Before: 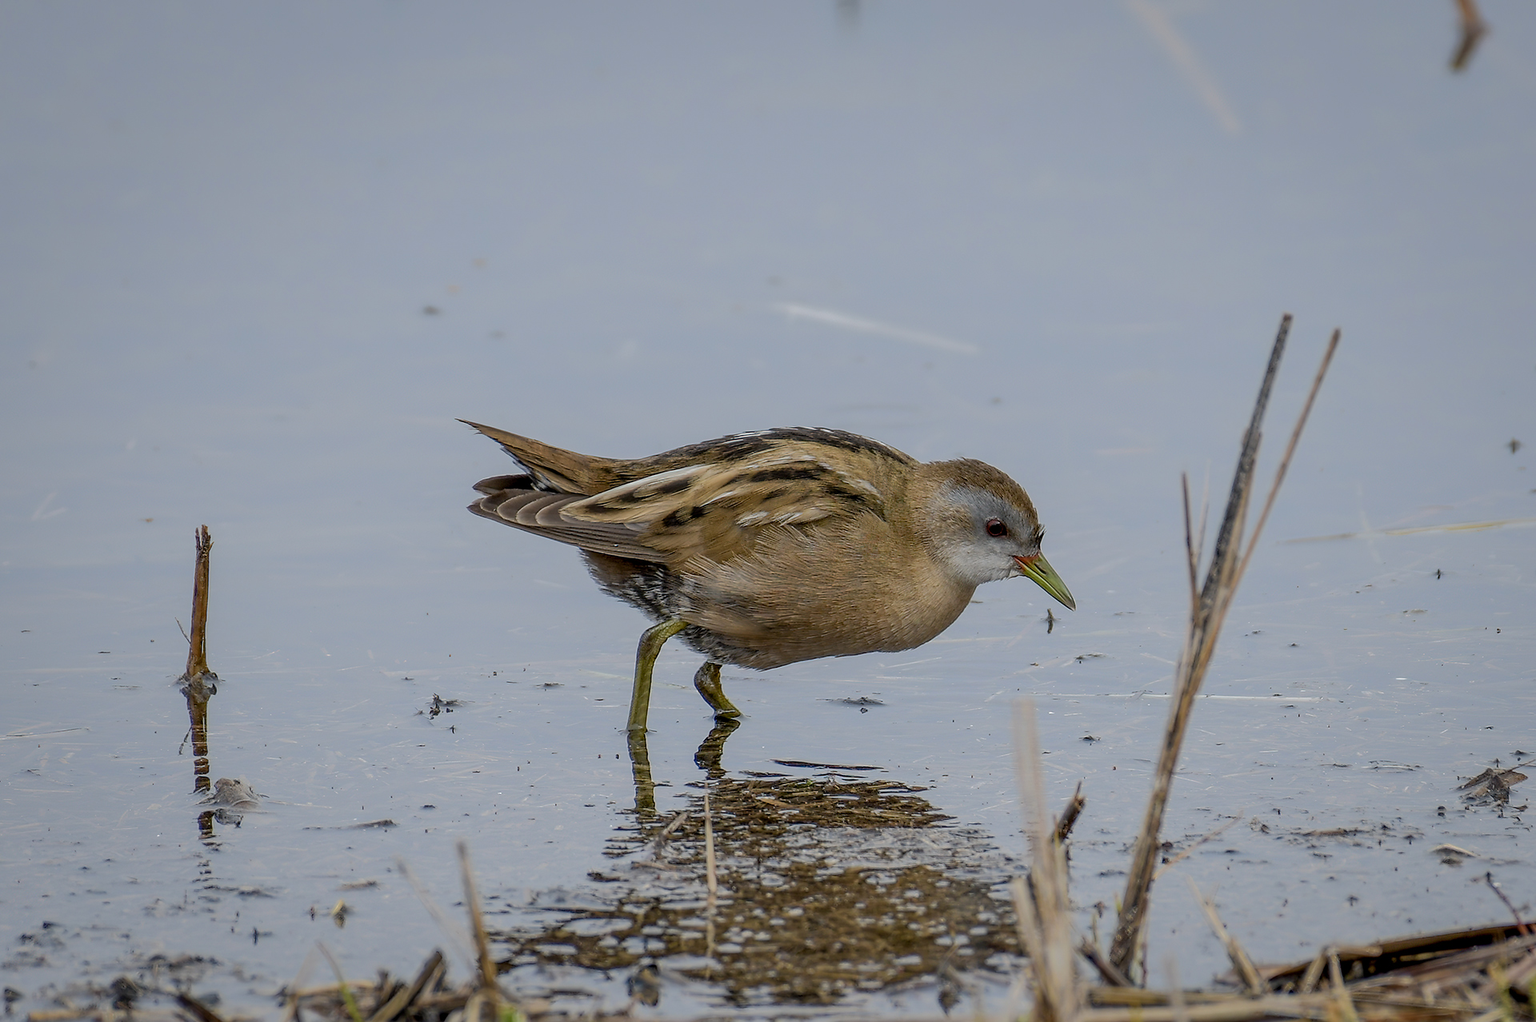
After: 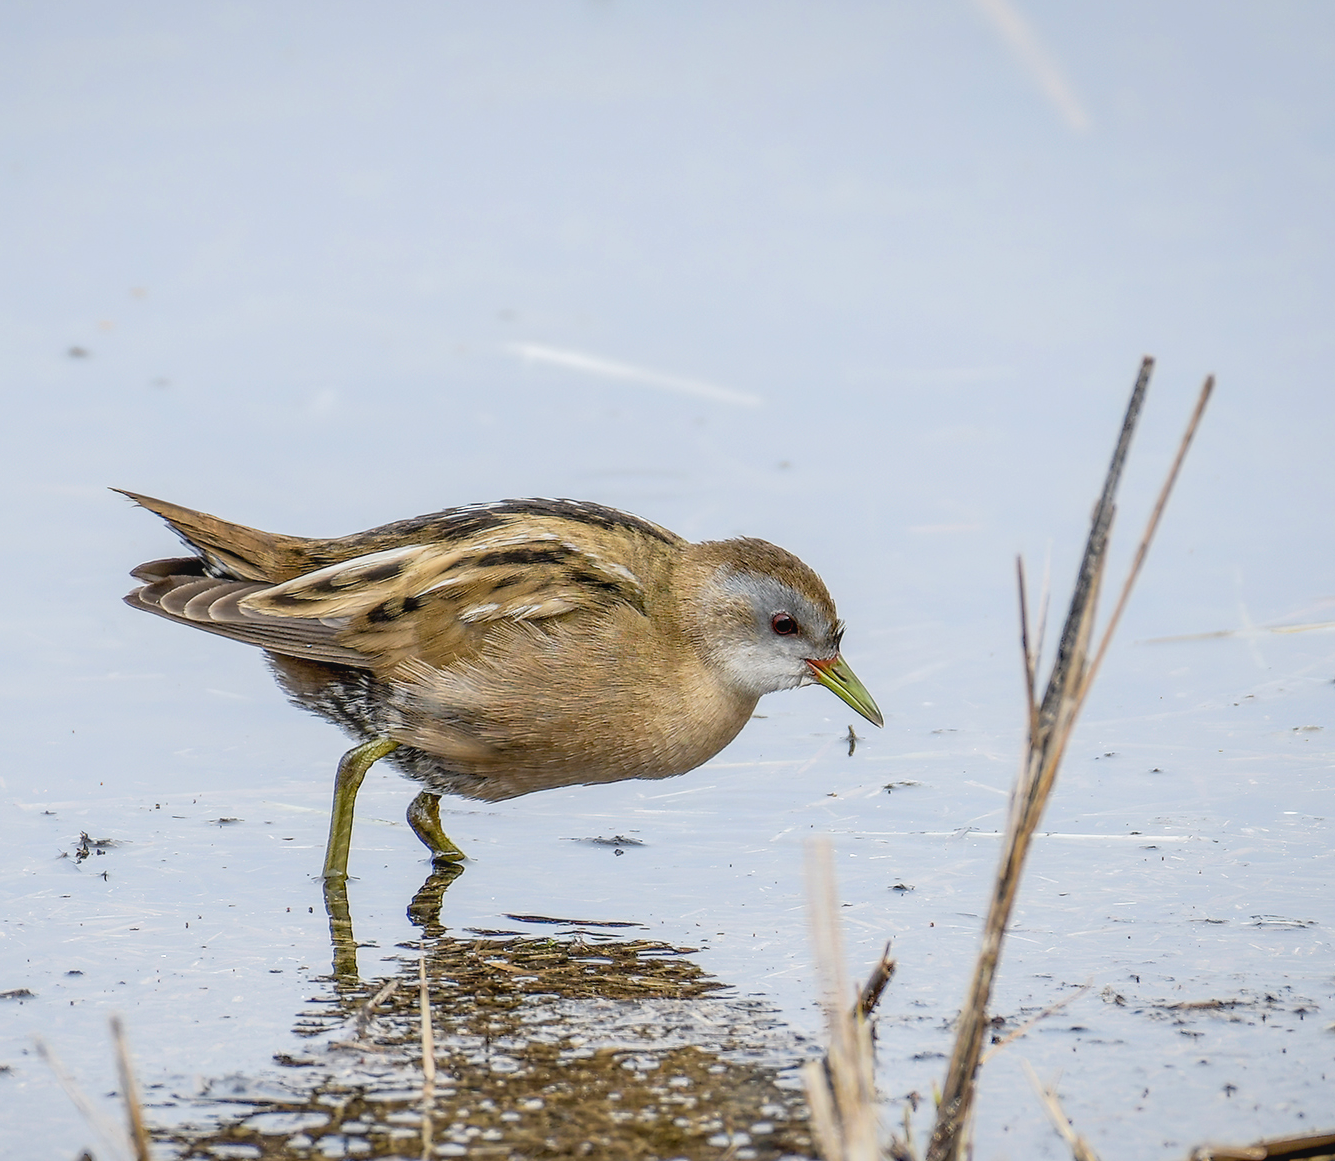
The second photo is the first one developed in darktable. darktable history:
crop and rotate: left 24.034%, top 2.838%, right 6.406%, bottom 6.299%
base curve: curves: ch0 [(0, 0) (0.579, 0.807) (1, 1)], preserve colors none
exposure: black level correction 0, exposure 0.3 EV, compensate highlight preservation false
local contrast: detail 110%
